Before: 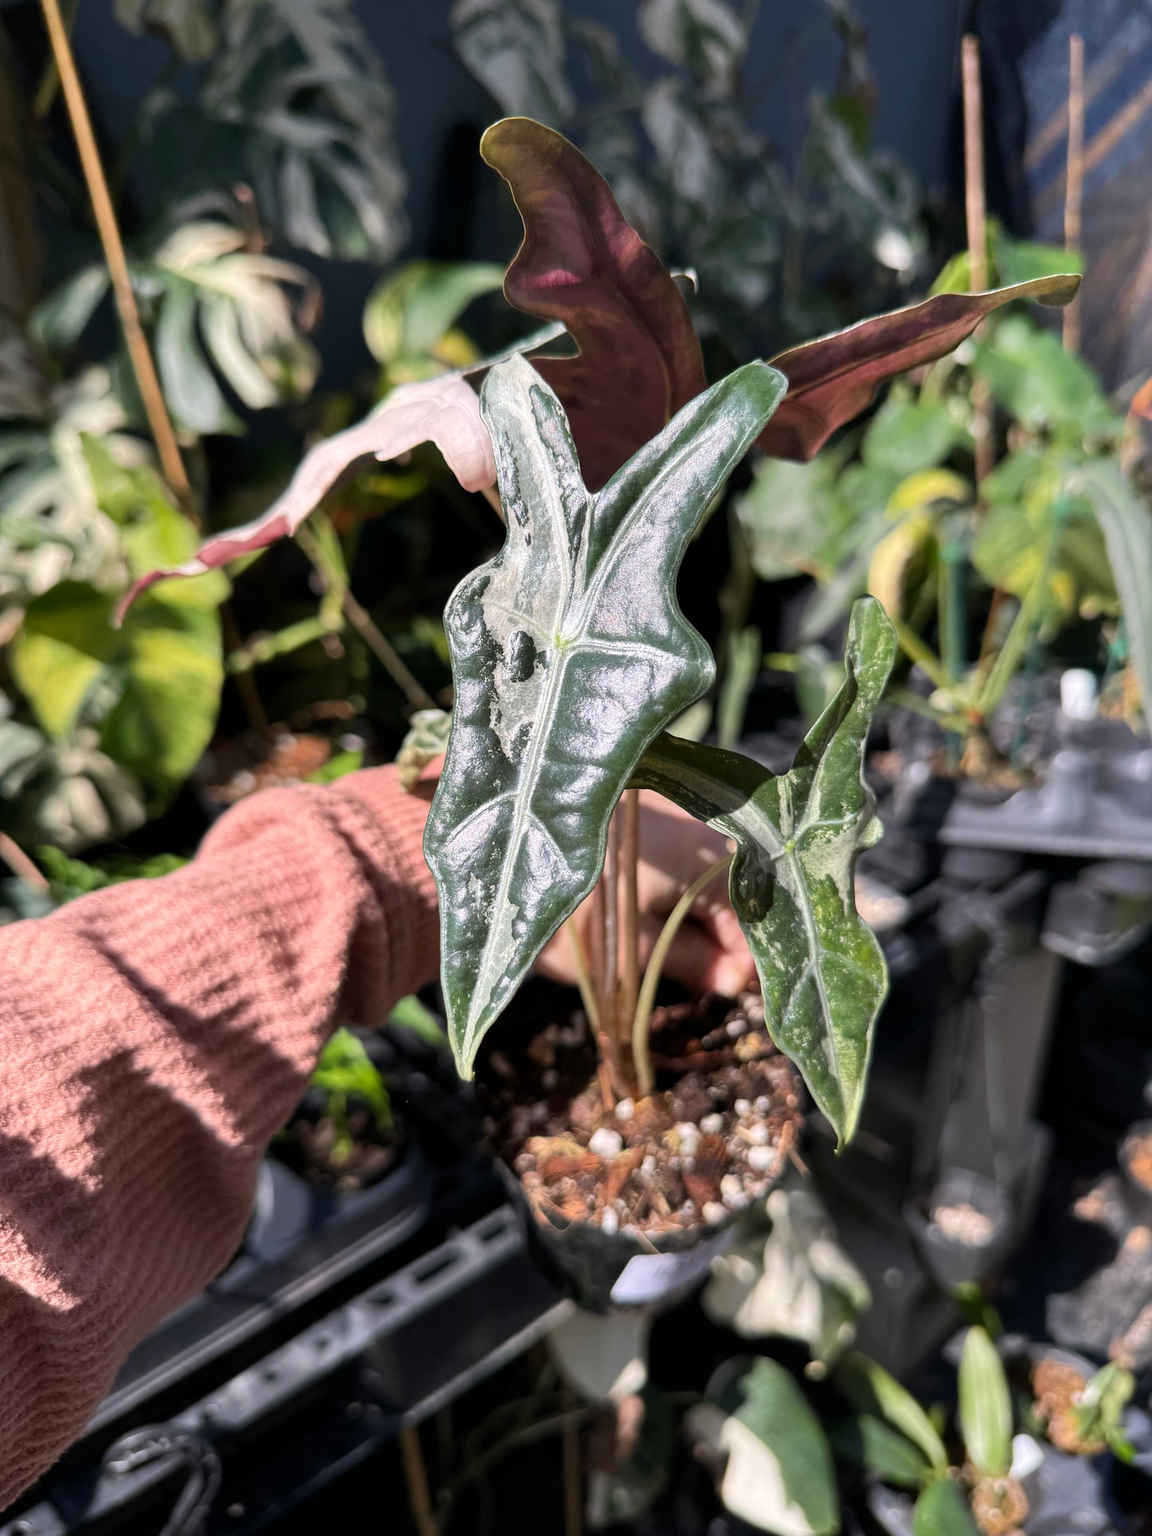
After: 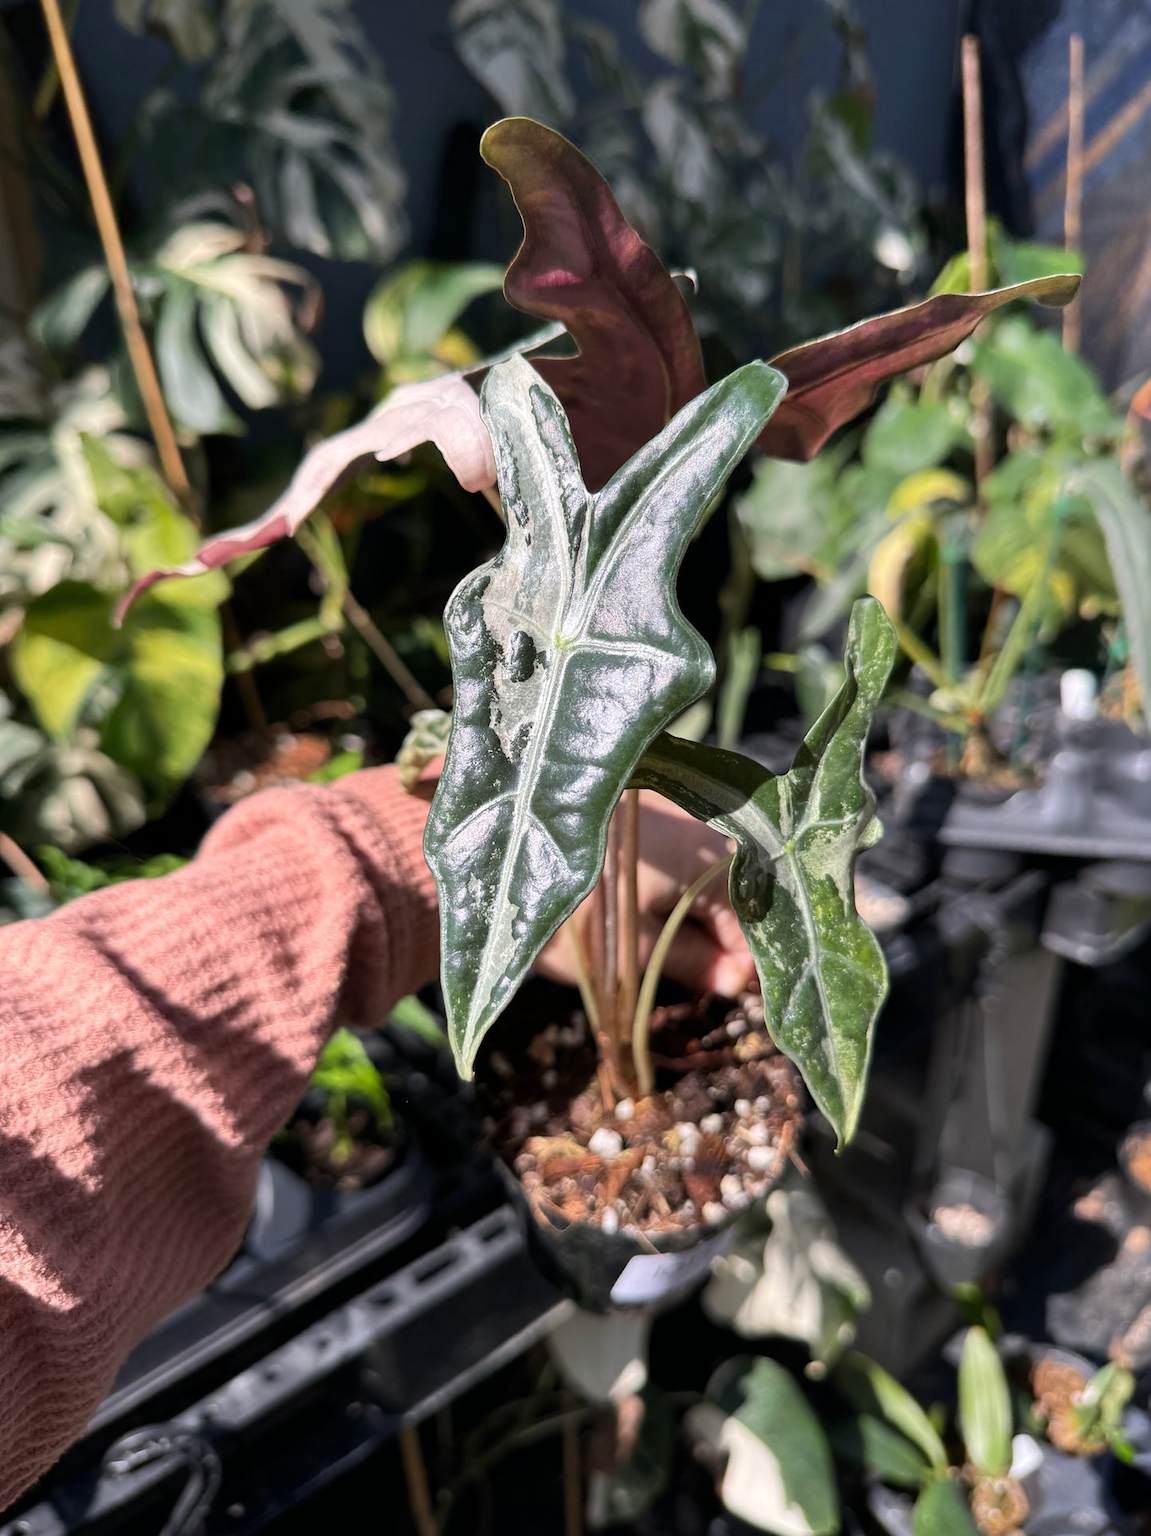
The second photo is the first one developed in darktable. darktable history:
tone equalizer: mask exposure compensation -0.494 EV
